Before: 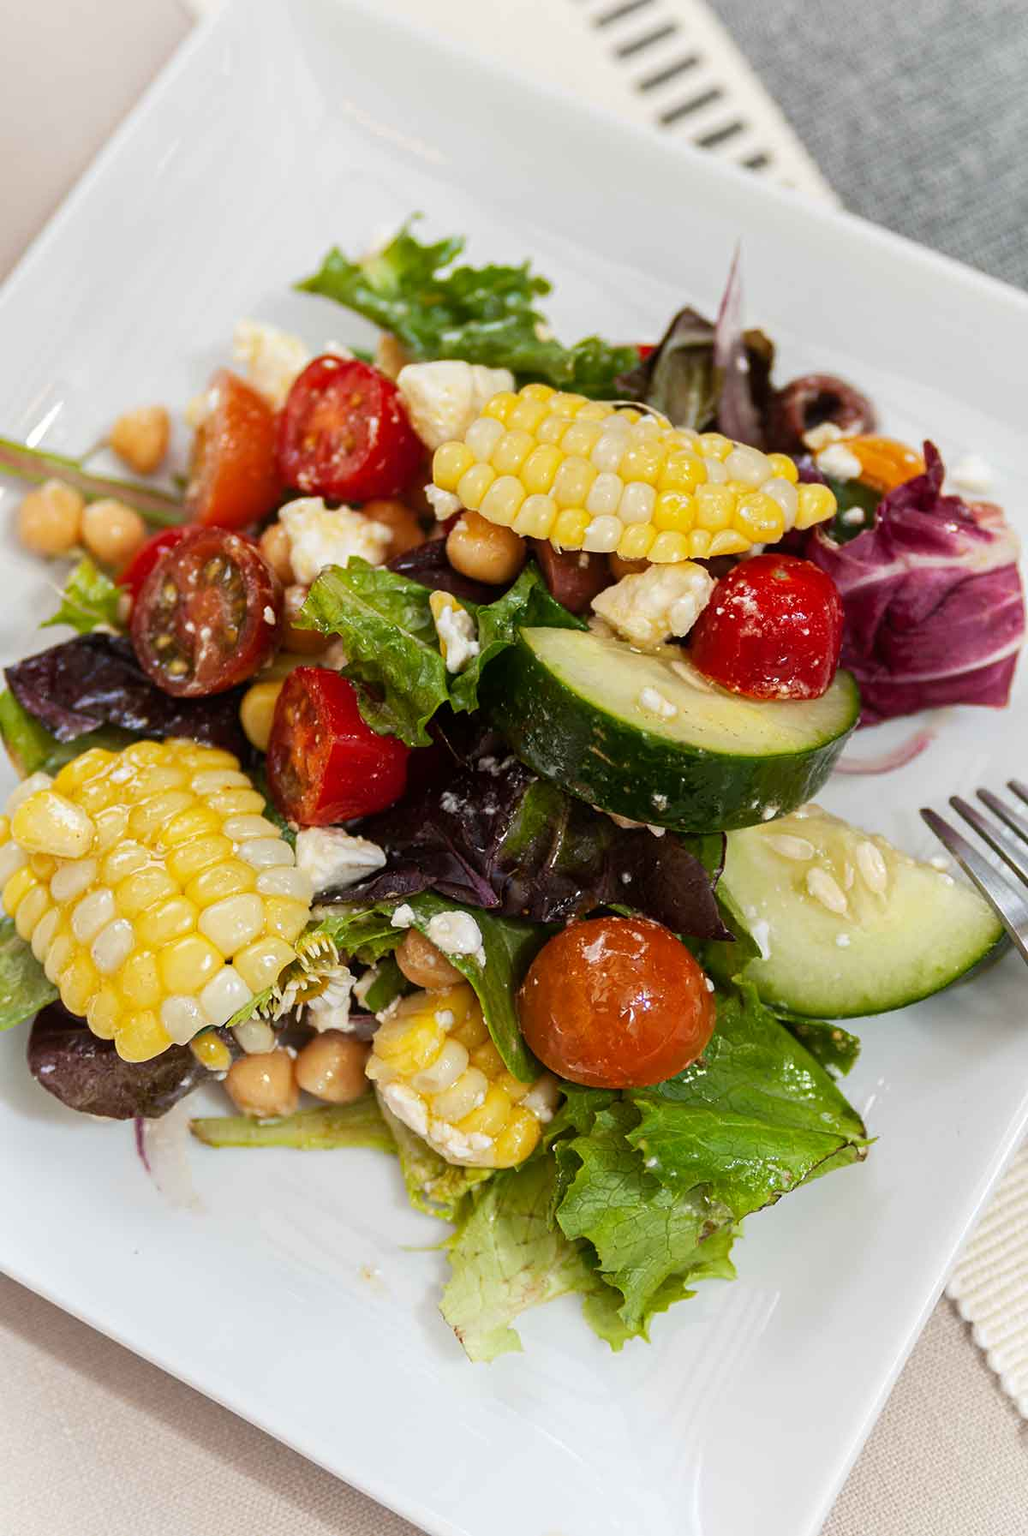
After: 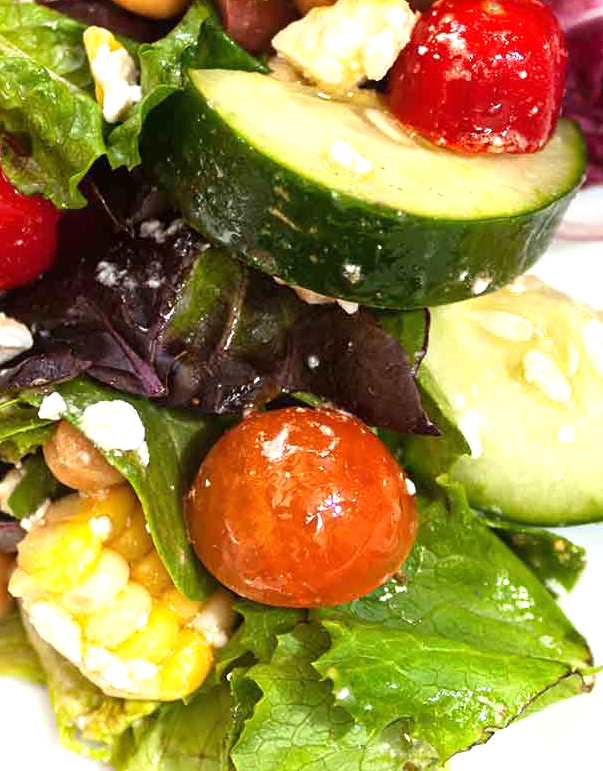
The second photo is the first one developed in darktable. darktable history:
crop: left 34.872%, top 37.01%, right 14.807%, bottom 19.961%
exposure: black level correction 0, exposure 1 EV, compensate highlight preservation false
